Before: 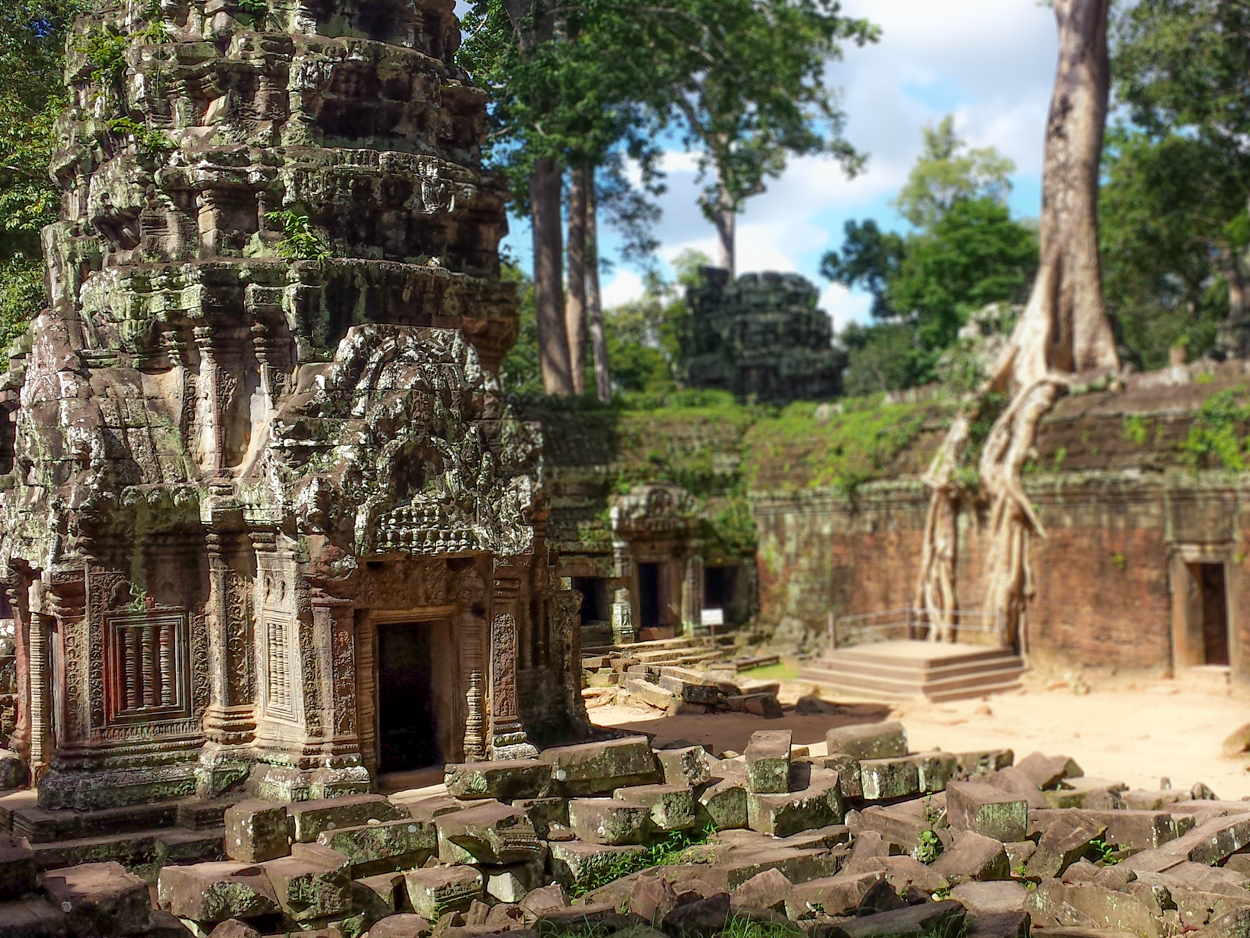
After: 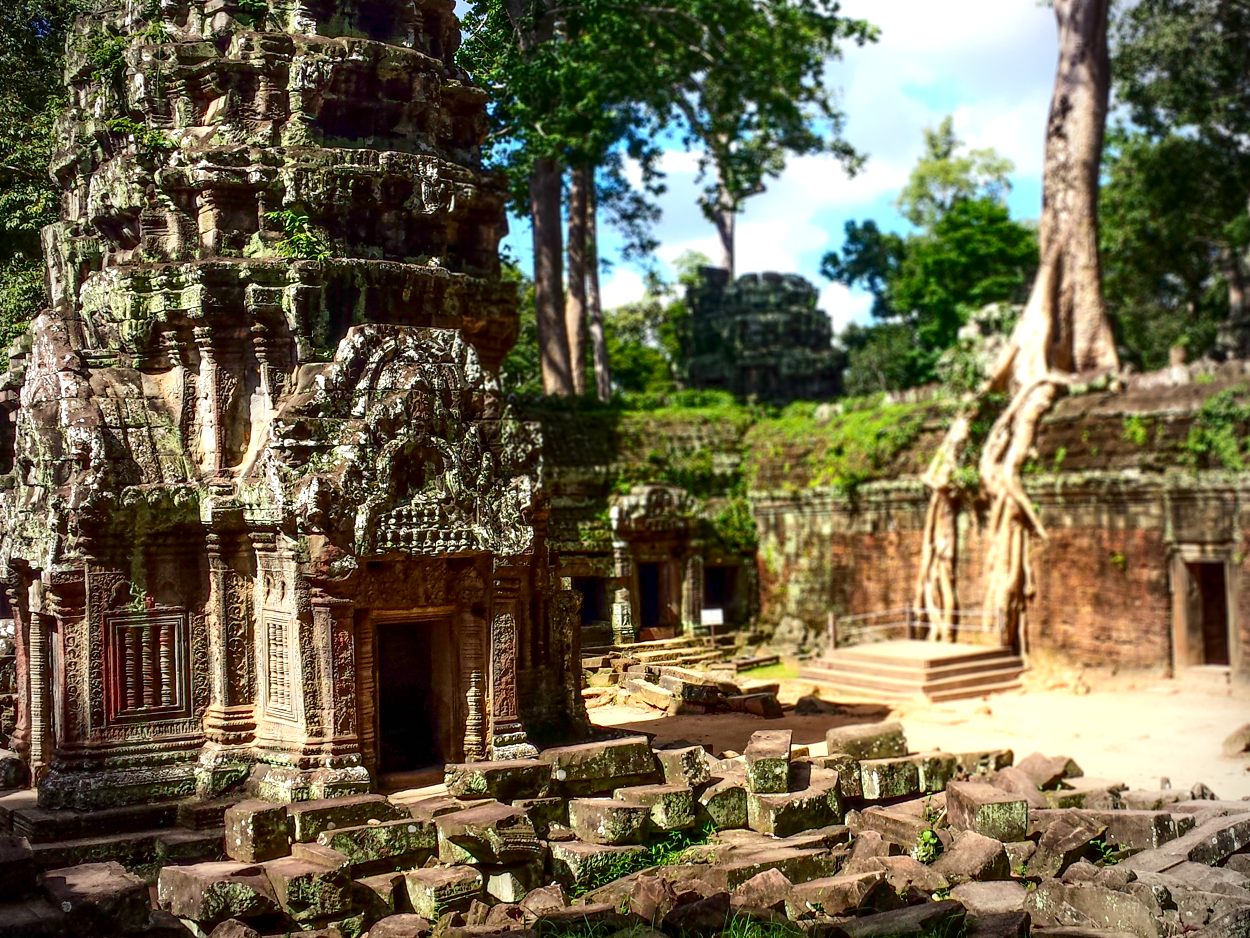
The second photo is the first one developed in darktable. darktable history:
local contrast: on, module defaults
contrast brightness saturation: contrast 0.217, brightness -0.187, saturation 0.23
exposure: black level correction 0.001, exposure 0.498 EV, compensate exposure bias true, compensate highlight preservation false
vignetting: center (-0.033, -0.046)
